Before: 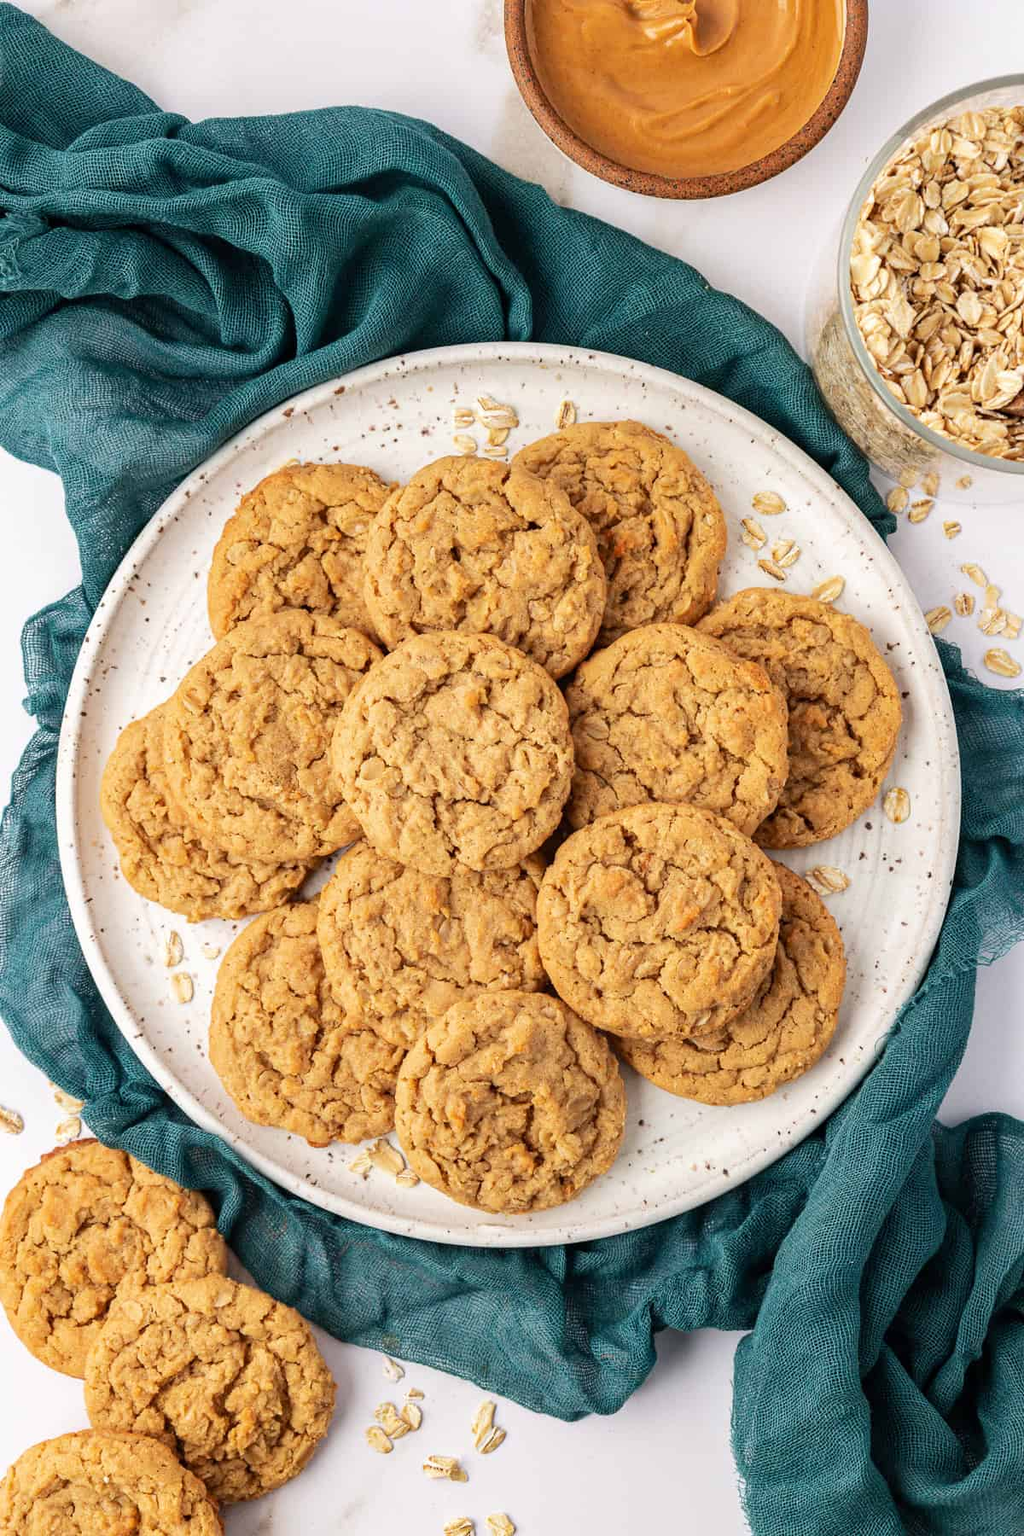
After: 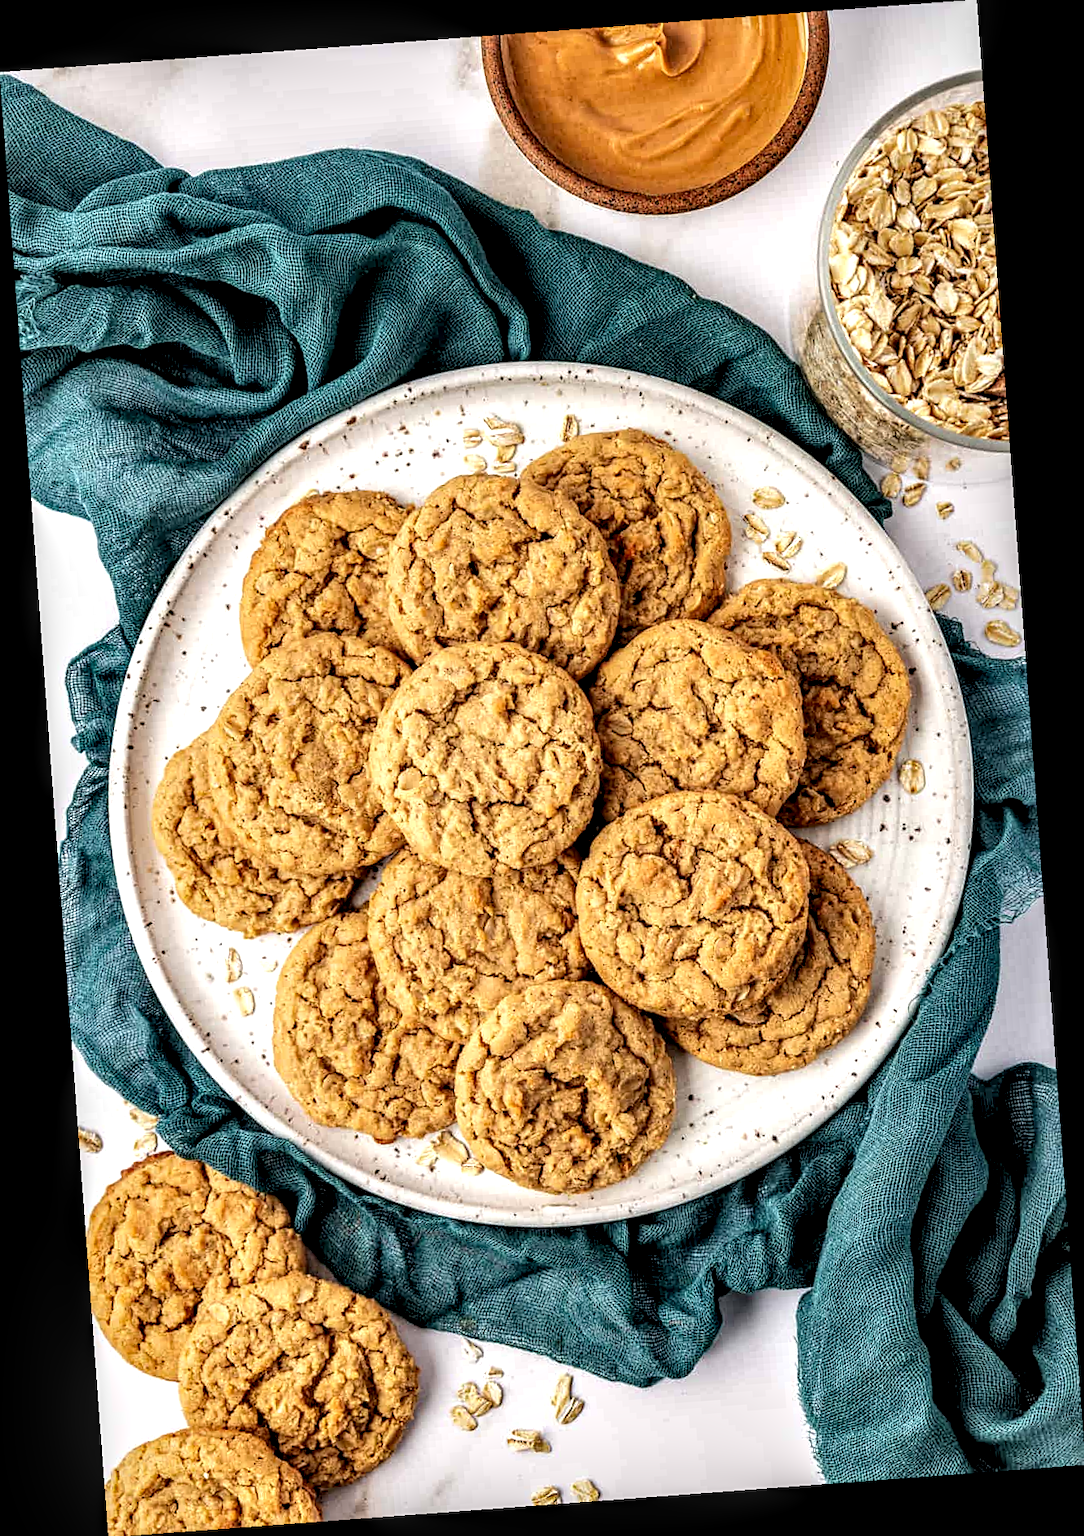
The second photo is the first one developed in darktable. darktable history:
sharpen: amount 0.2
rotate and perspective: rotation -4.25°, automatic cropping off
local contrast: highlights 19%, detail 186%
rgb levels: levels [[0.01, 0.419, 0.839], [0, 0.5, 1], [0, 0.5, 1]]
